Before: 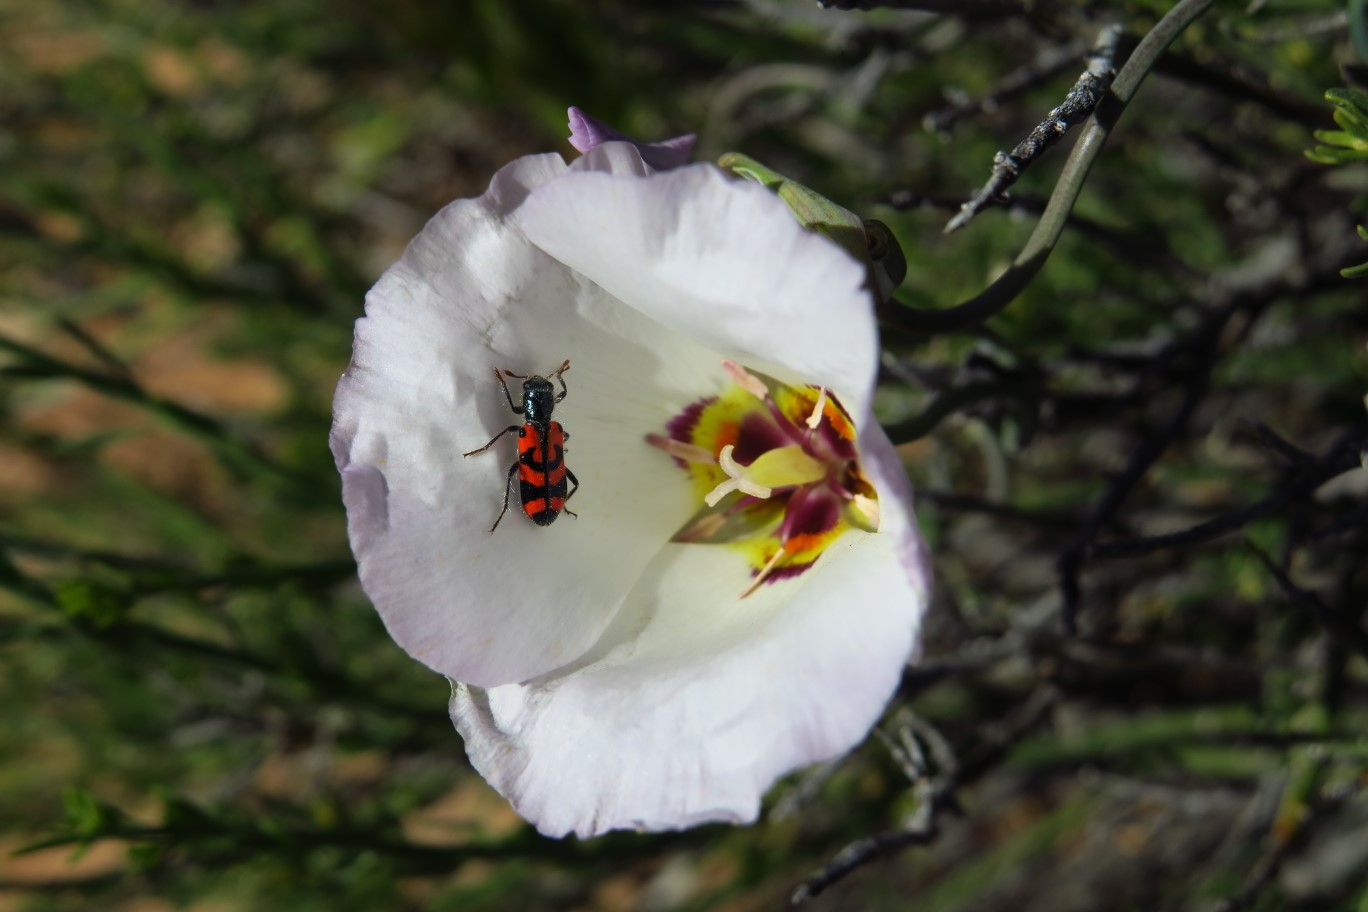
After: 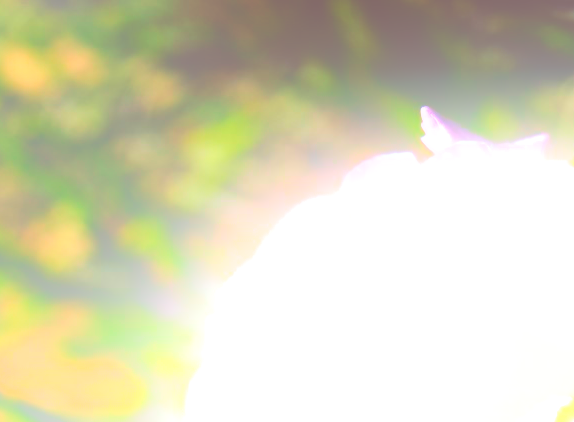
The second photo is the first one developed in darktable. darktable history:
bloom: size 25%, threshold 5%, strength 90%
crop and rotate: left 10.817%, top 0.062%, right 47.194%, bottom 53.626%
split-toning: highlights › hue 298.8°, highlights › saturation 0.73, compress 41.76%
velvia: on, module defaults
base curve: curves: ch0 [(0, 0) (0.007, 0.004) (0.027, 0.03) (0.046, 0.07) (0.207, 0.54) (0.442, 0.872) (0.673, 0.972) (1, 1)], preserve colors none
